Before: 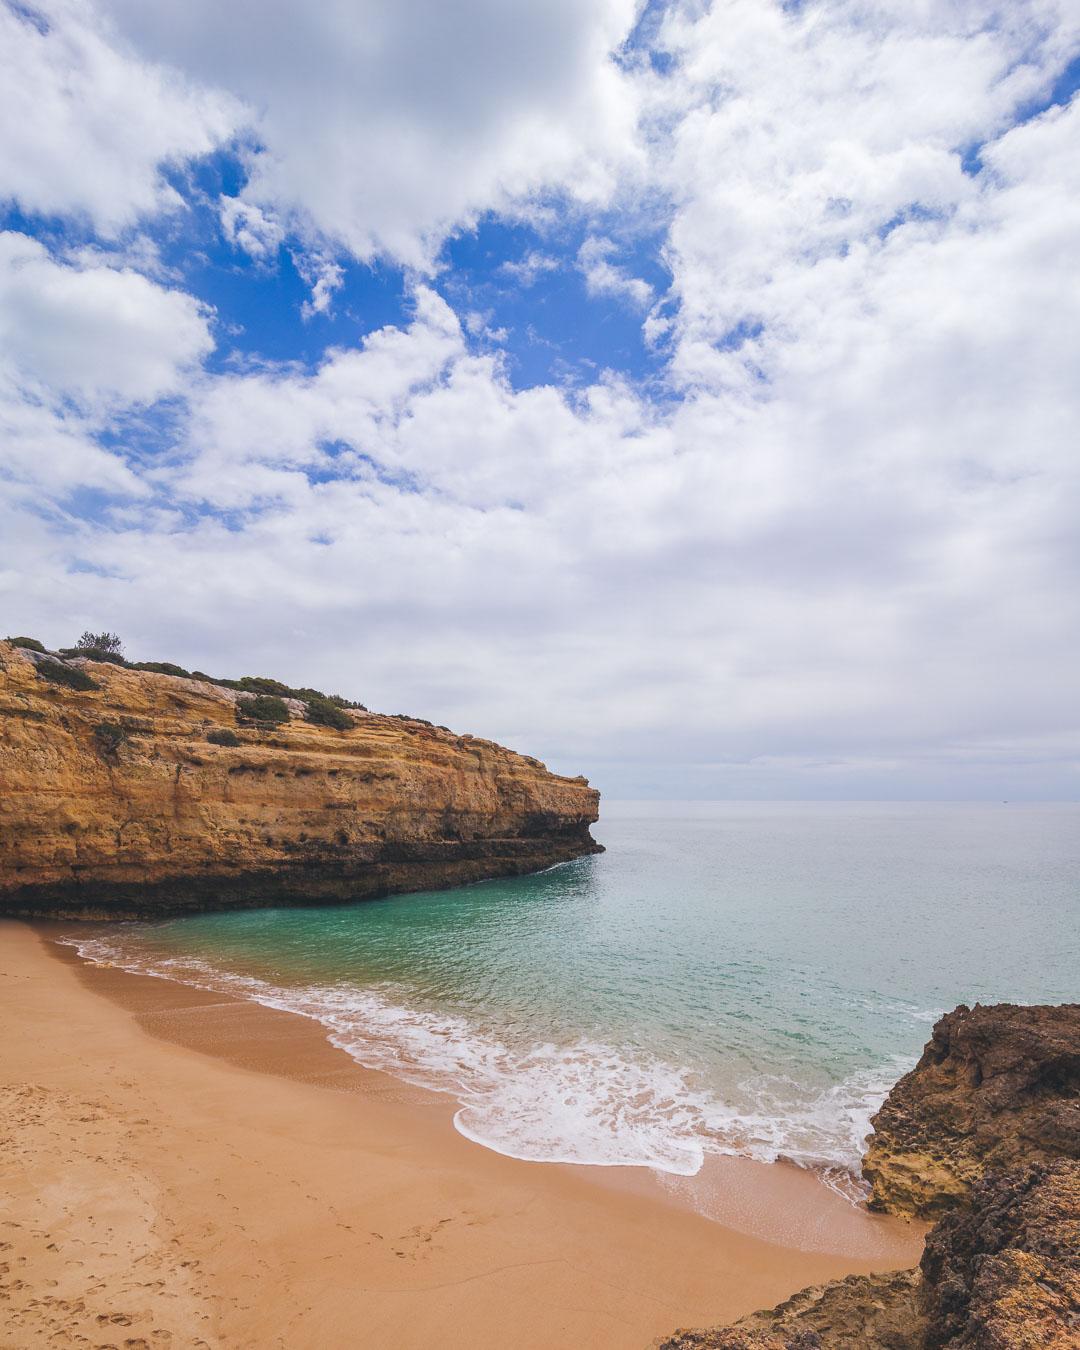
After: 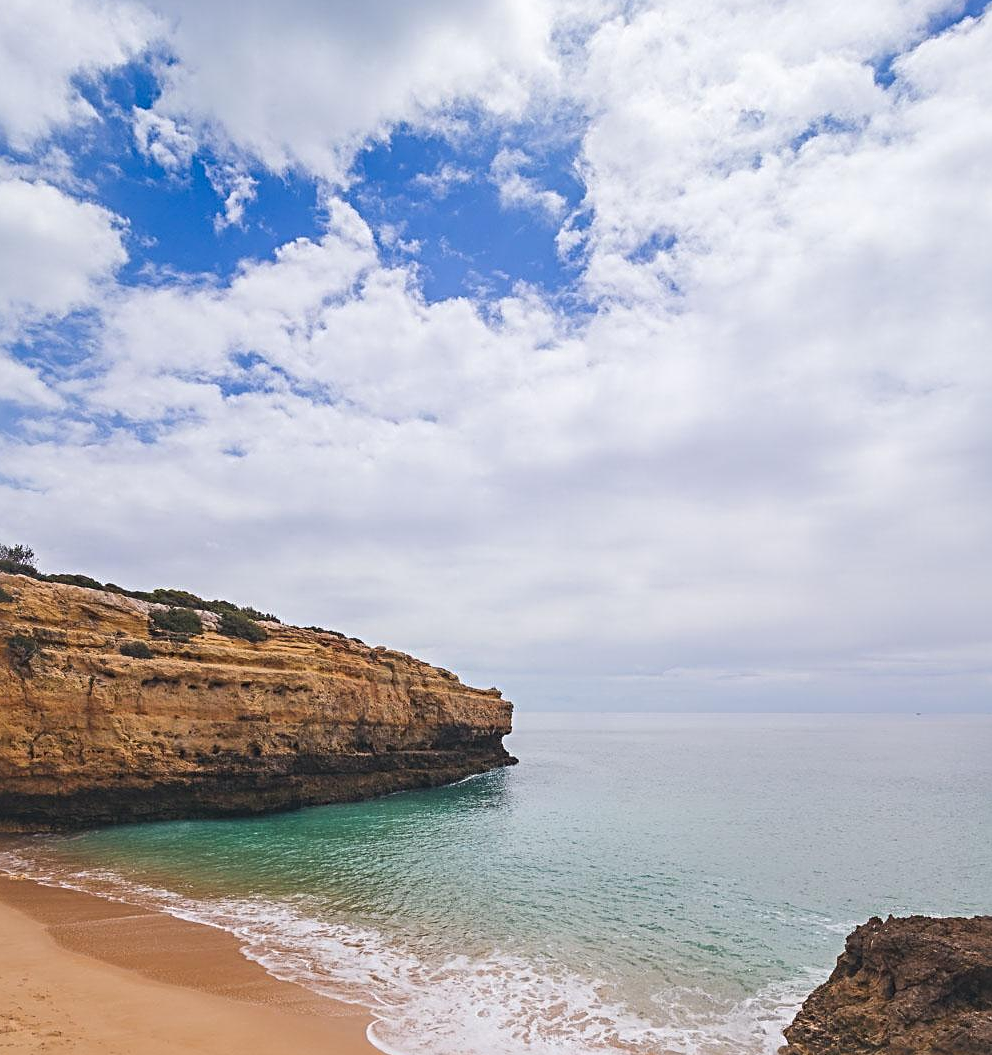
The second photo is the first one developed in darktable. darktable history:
crop: left 8.105%, top 6.537%, bottom 15.313%
sharpen: radius 3.994
